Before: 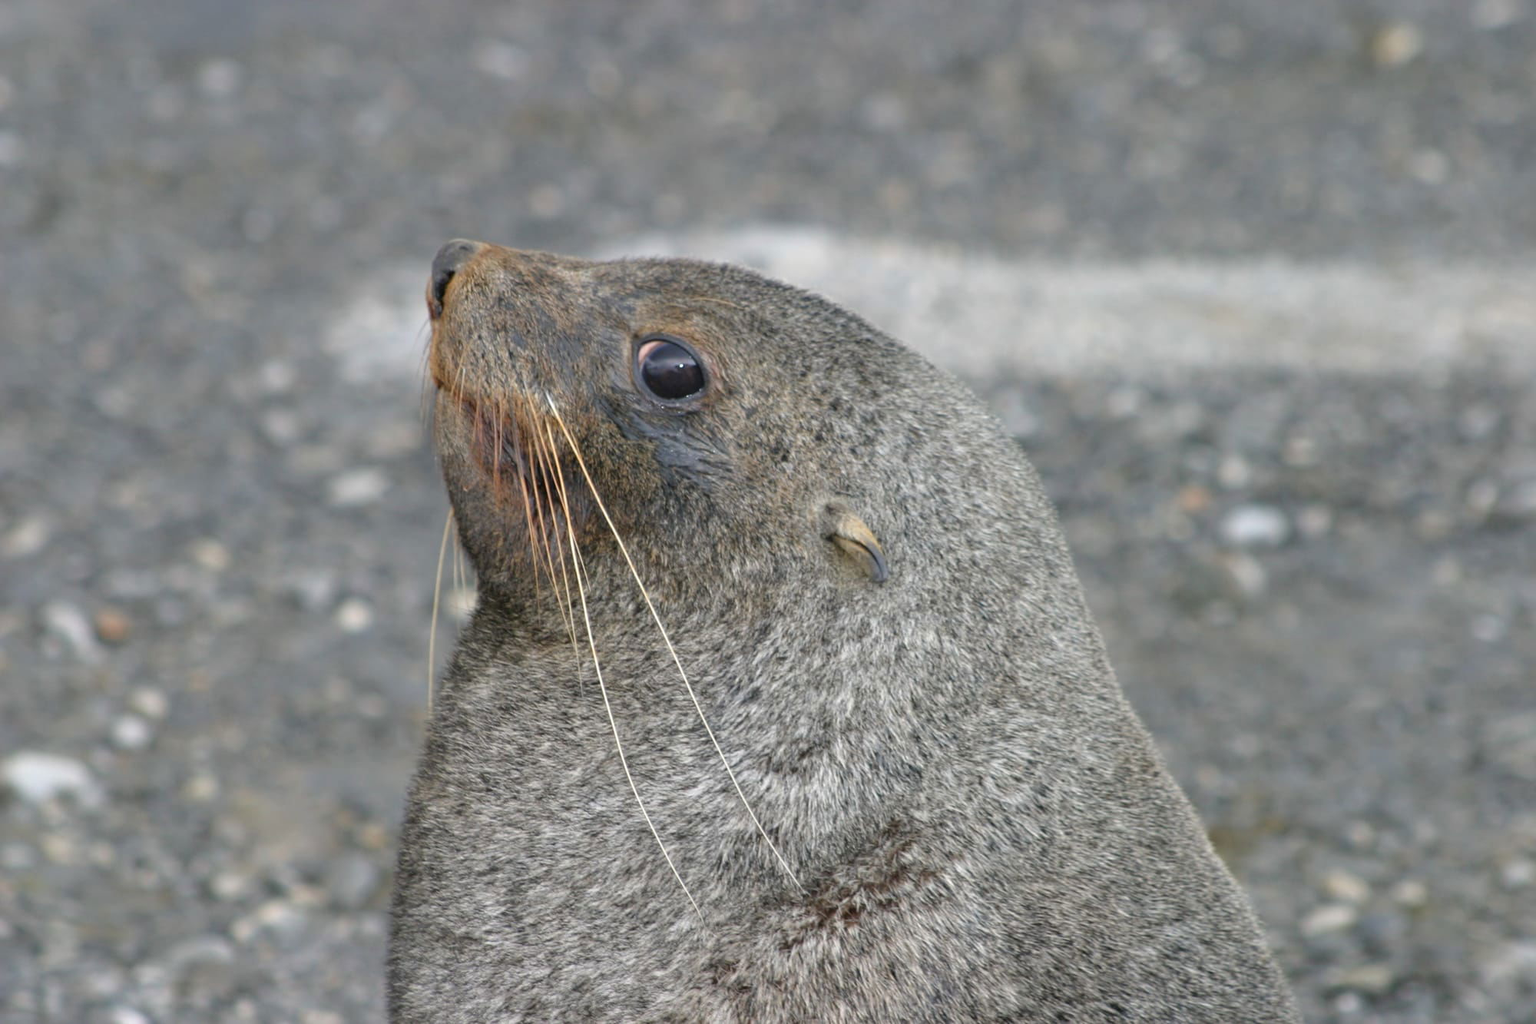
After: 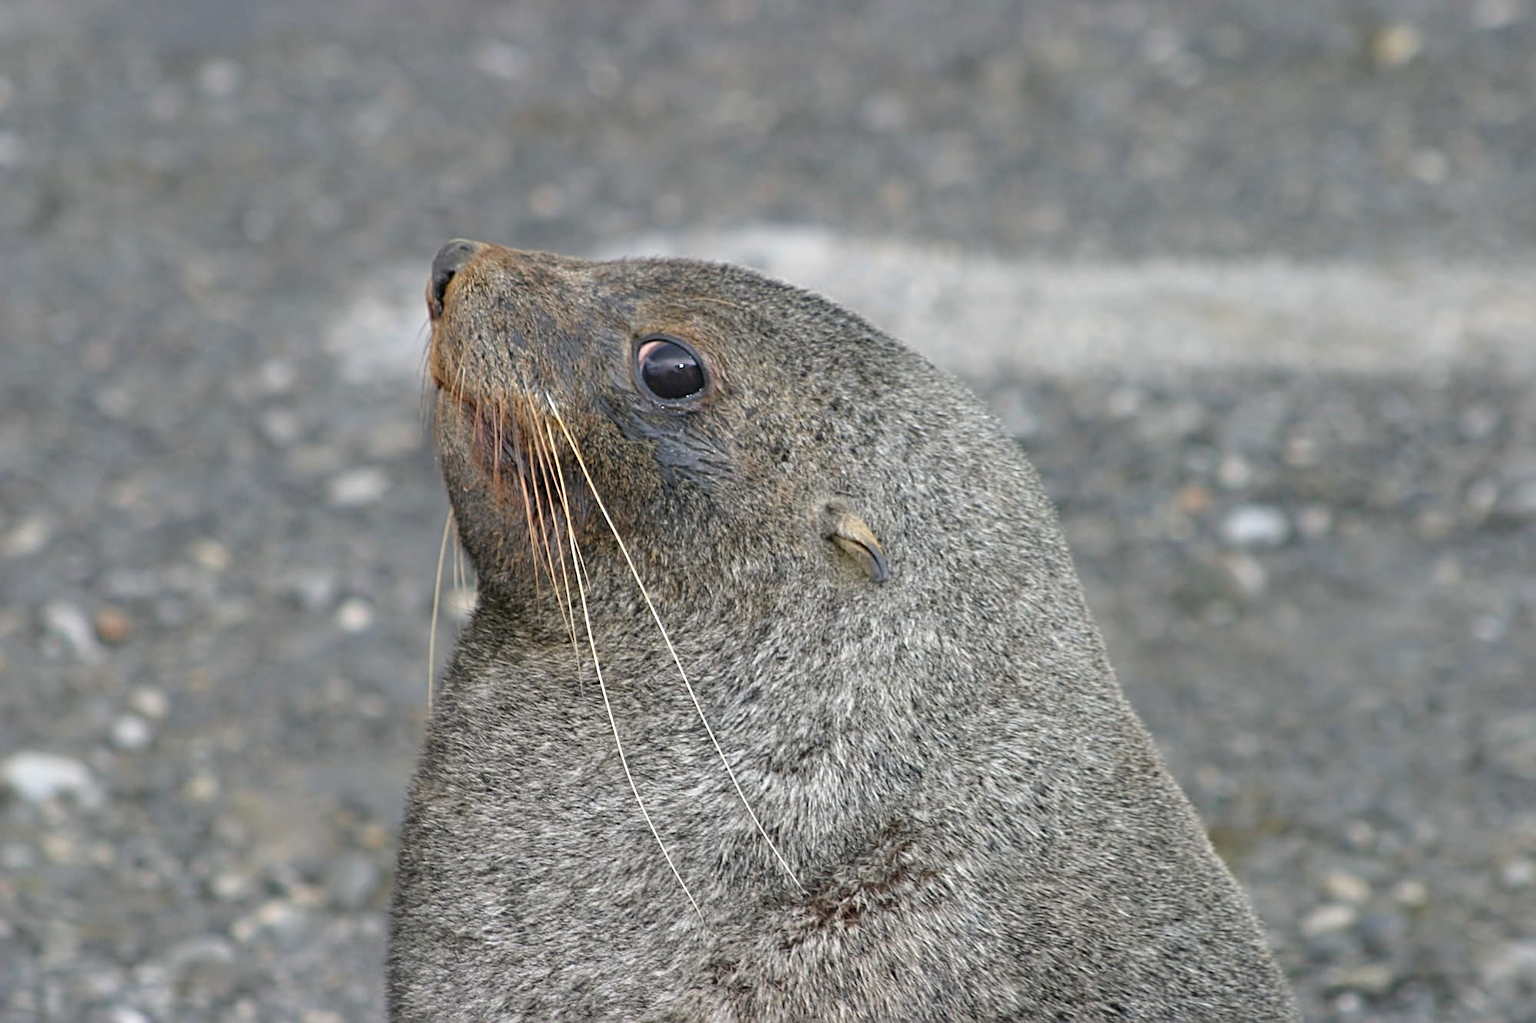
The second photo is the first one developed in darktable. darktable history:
sharpen: radius 3.083
tone equalizer: smoothing diameter 2.12%, edges refinement/feathering 19.6, mask exposure compensation -1.57 EV, filter diffusion 5
